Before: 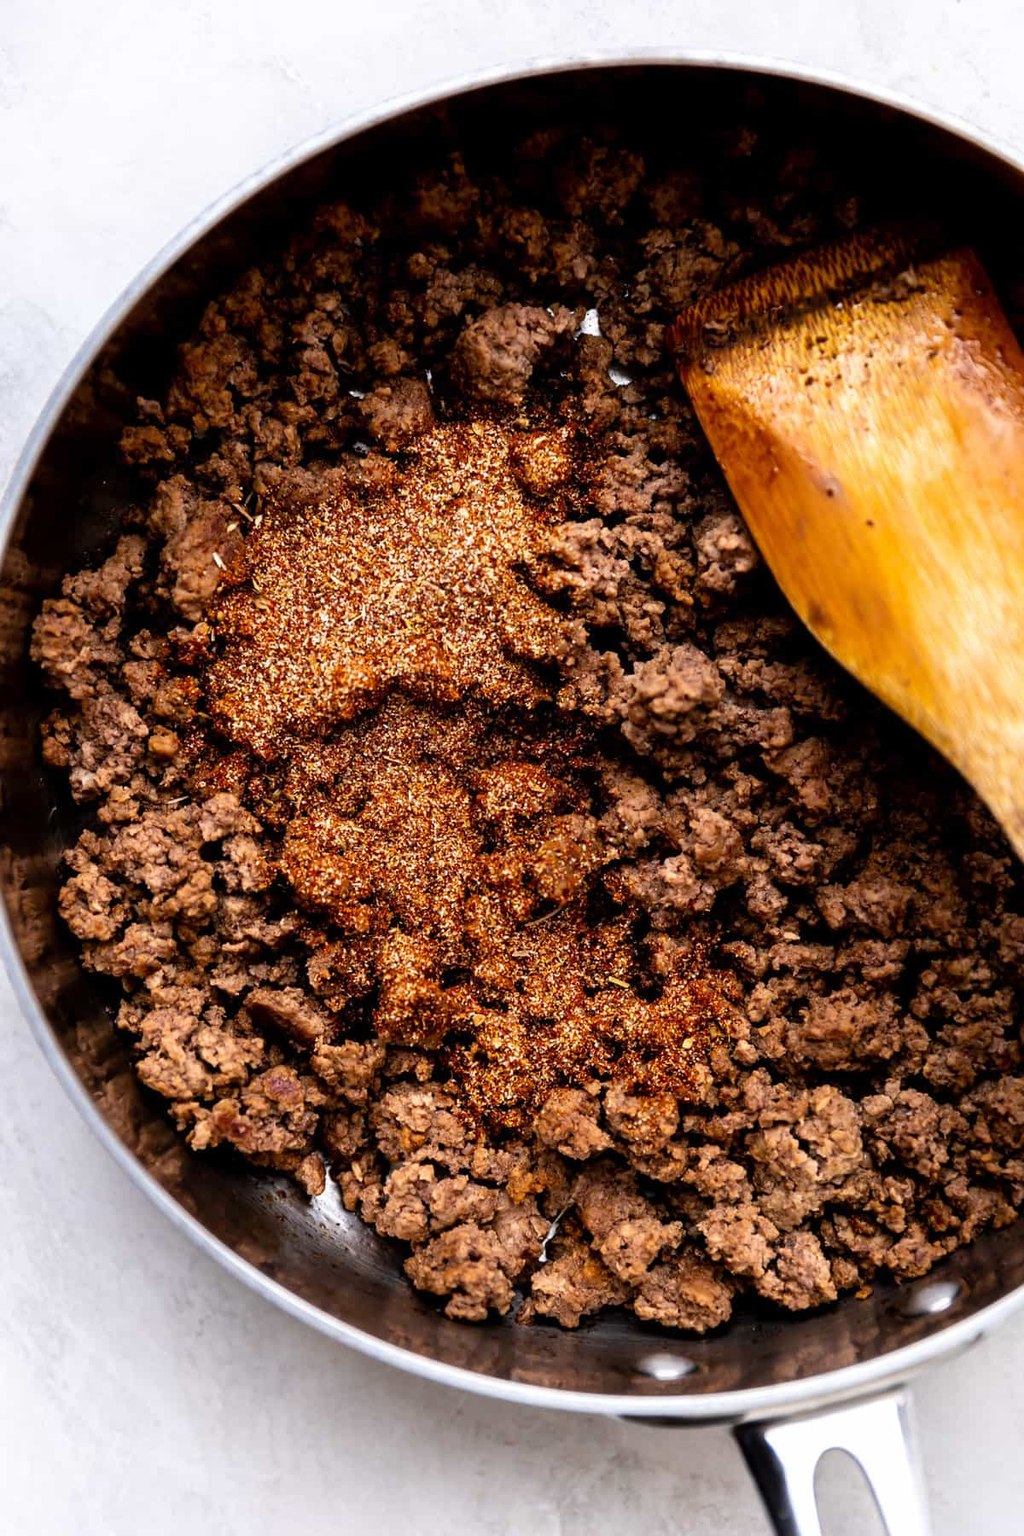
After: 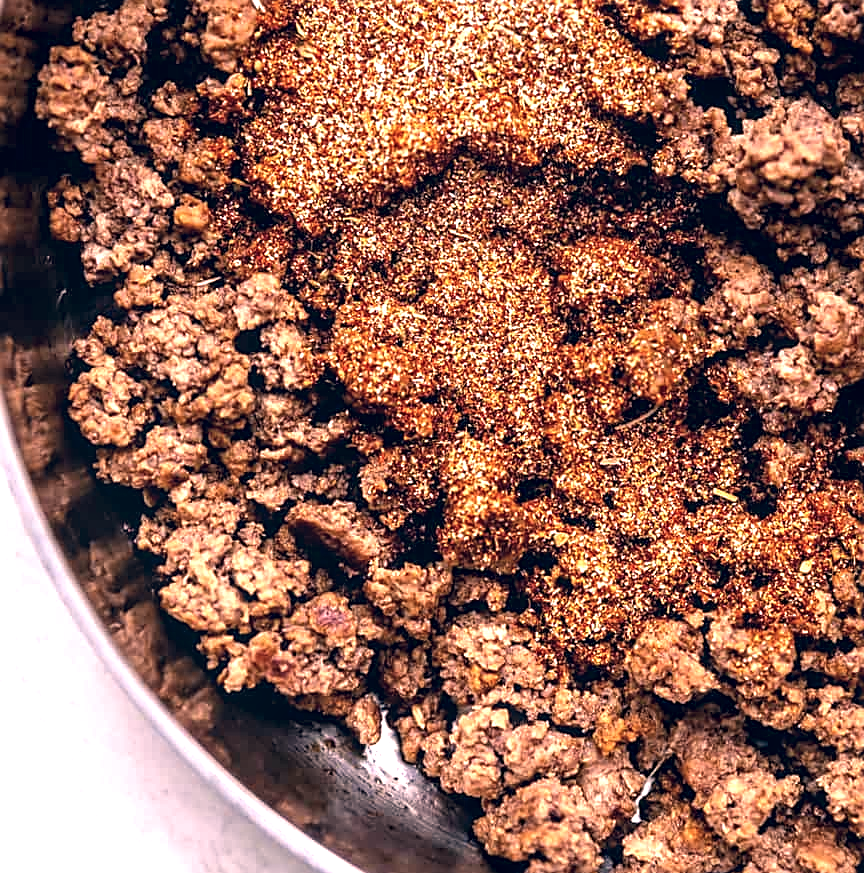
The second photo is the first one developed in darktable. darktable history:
local contrast: detail 130%
color correction: highlights a* 14.46, highlights b* 5.85, shadows a* -5.53, shadows b* -15.24, saturation 0.85
exposure: black level correction 0, exposure 0.877 EV, compensate exposure bias true, compensate highlight preservation false
sharpen: on, module defaults
crop: top 36.498%, right 27.964%, bottom 14.995%
